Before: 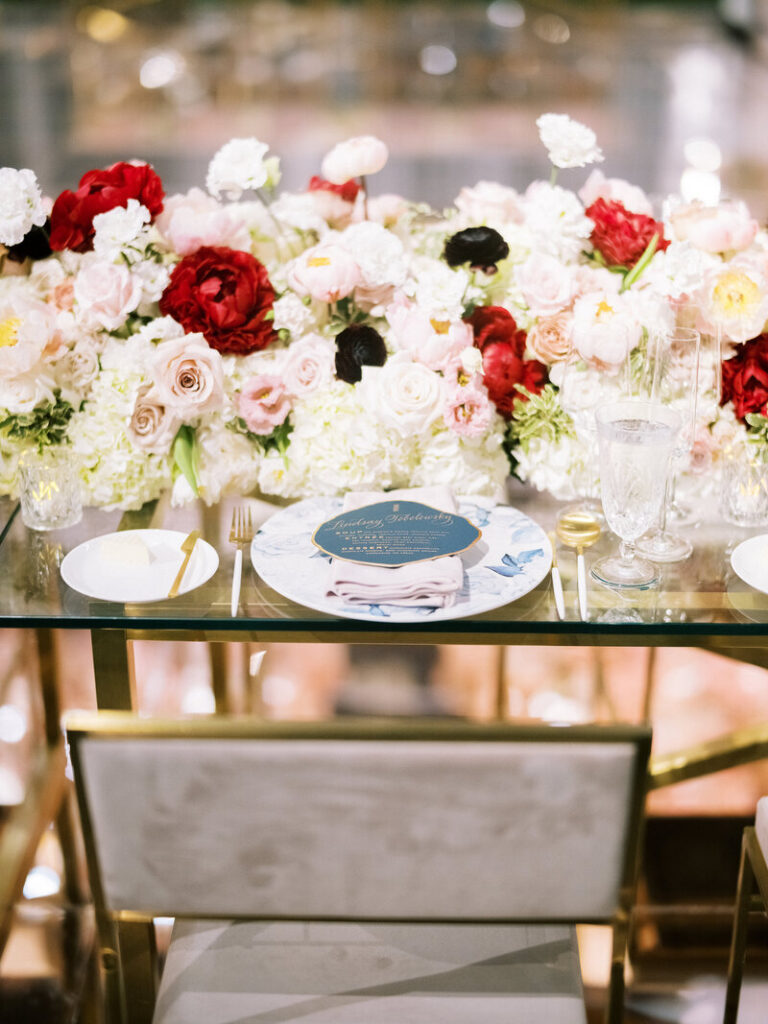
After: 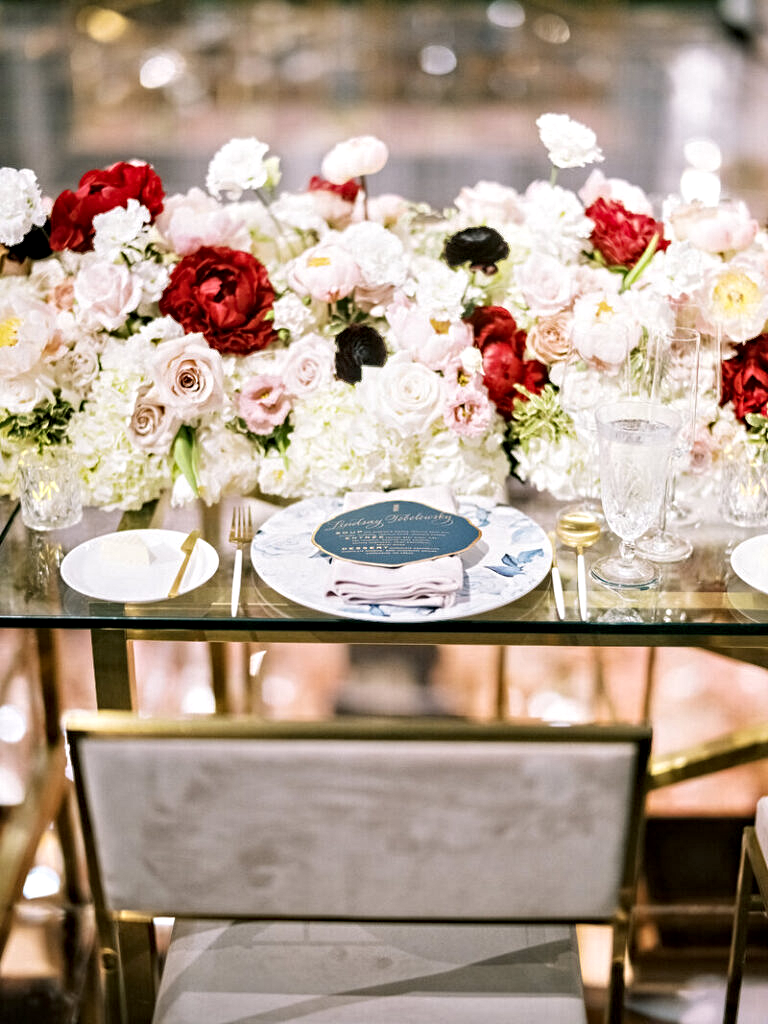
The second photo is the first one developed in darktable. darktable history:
contrast equalizer: octaves 7, y [[0.506, 0.531, 0.562, 0.606, 0.638, 0.669], [0.5 ×6], [0.5 ×6], [0 ×6], [0 ×6]]
